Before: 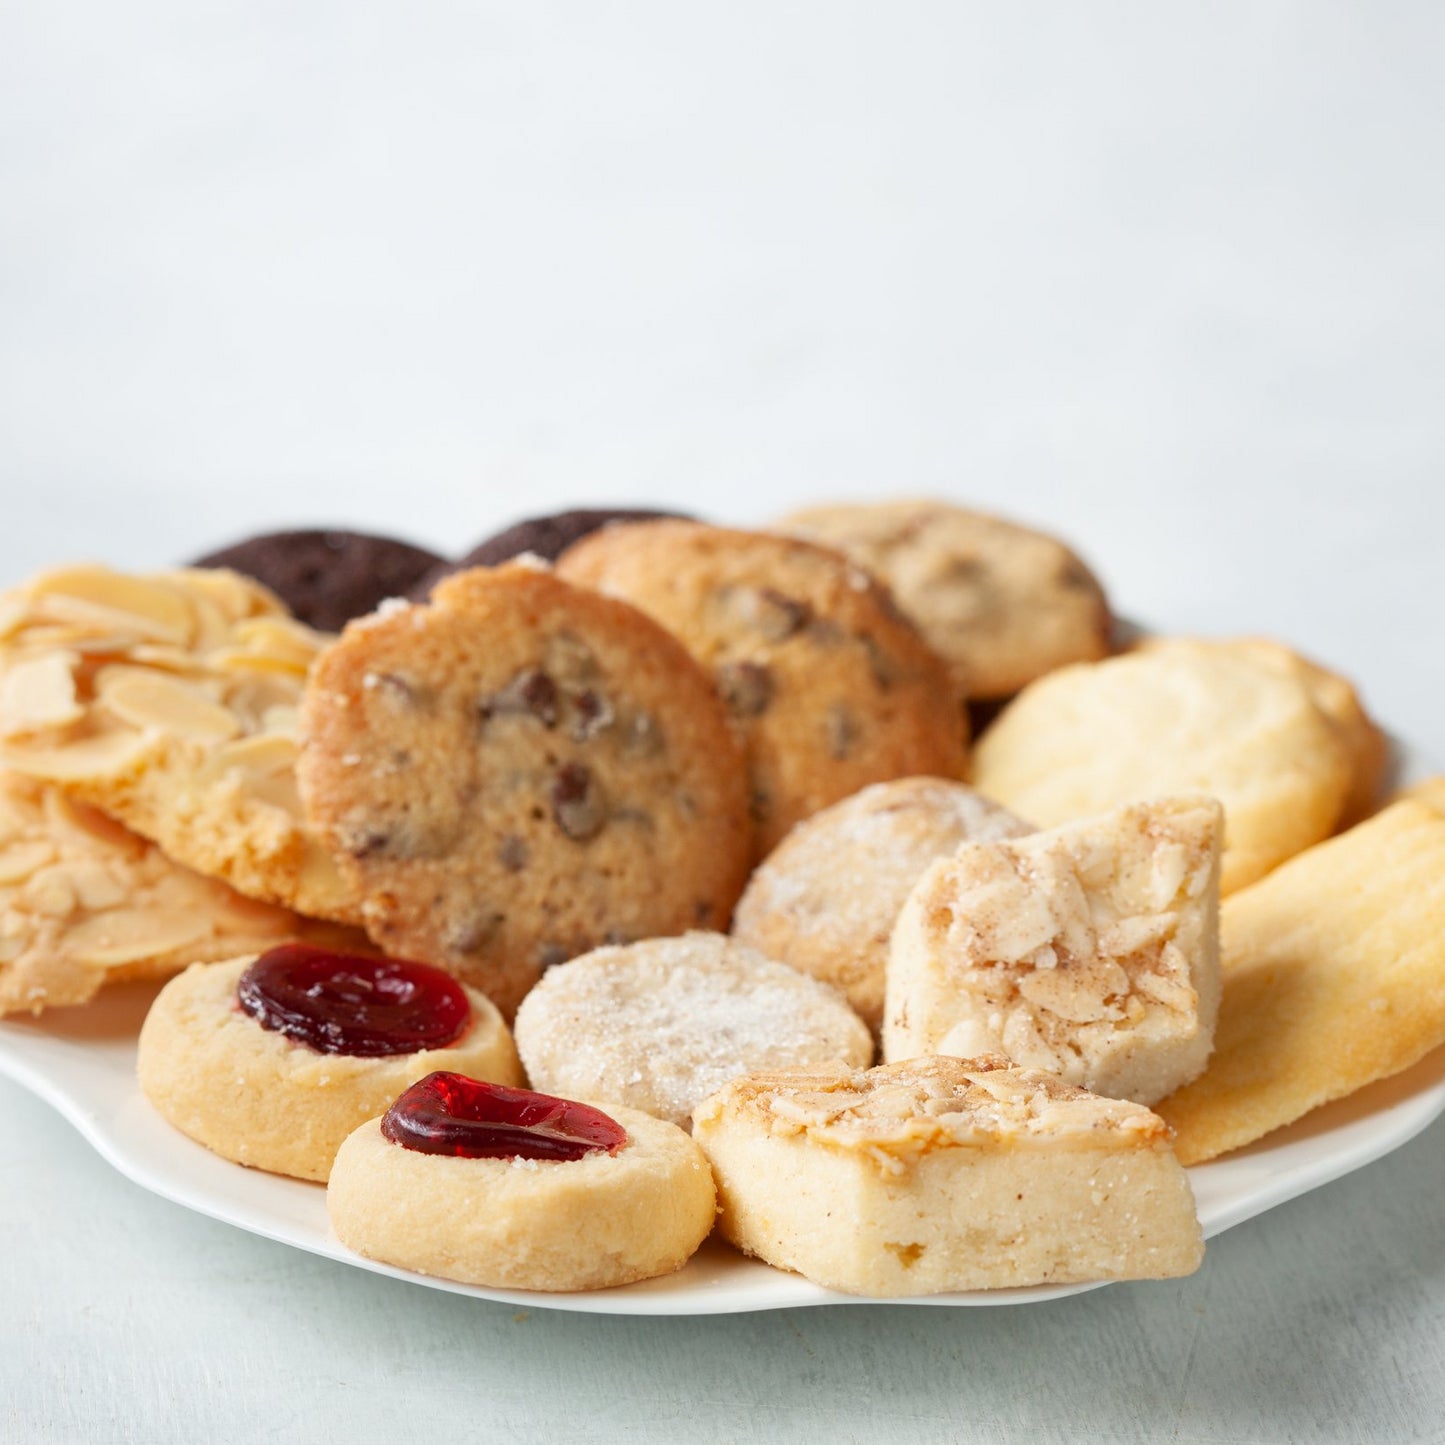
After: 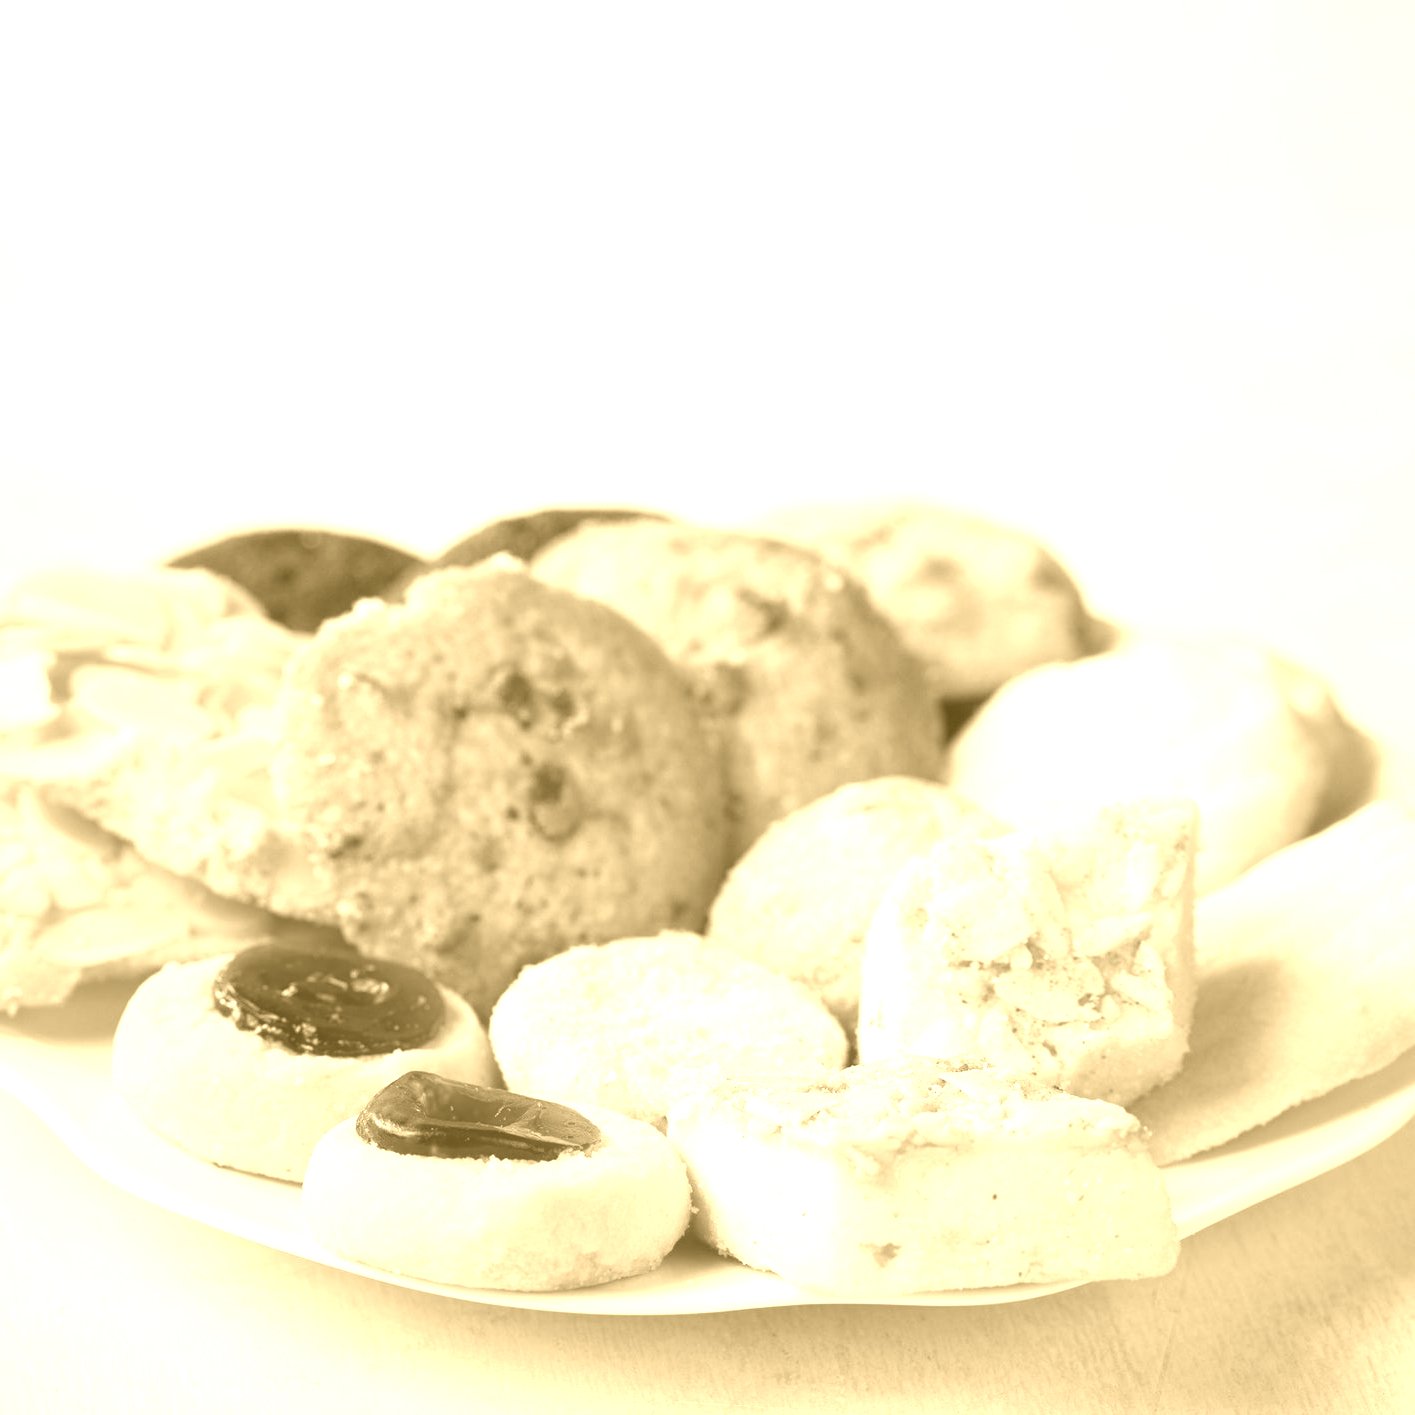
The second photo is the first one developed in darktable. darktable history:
crop: left 1.743%, right 0.268%, bottom 2.011%
colorize: hue 36°, source mix 100%
